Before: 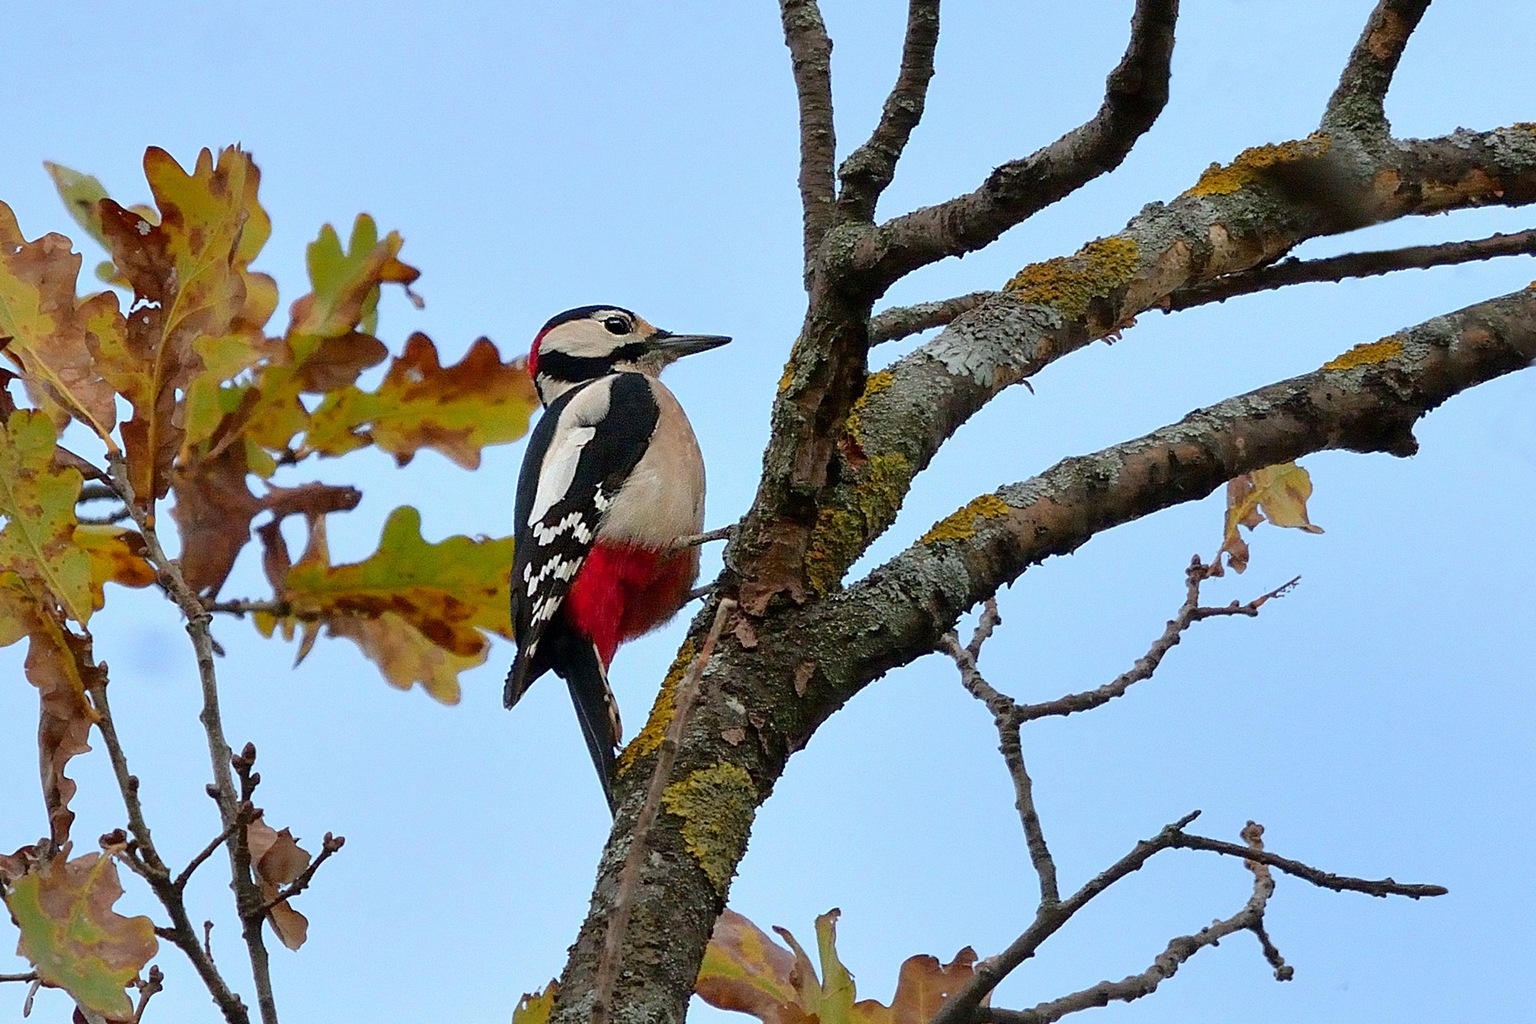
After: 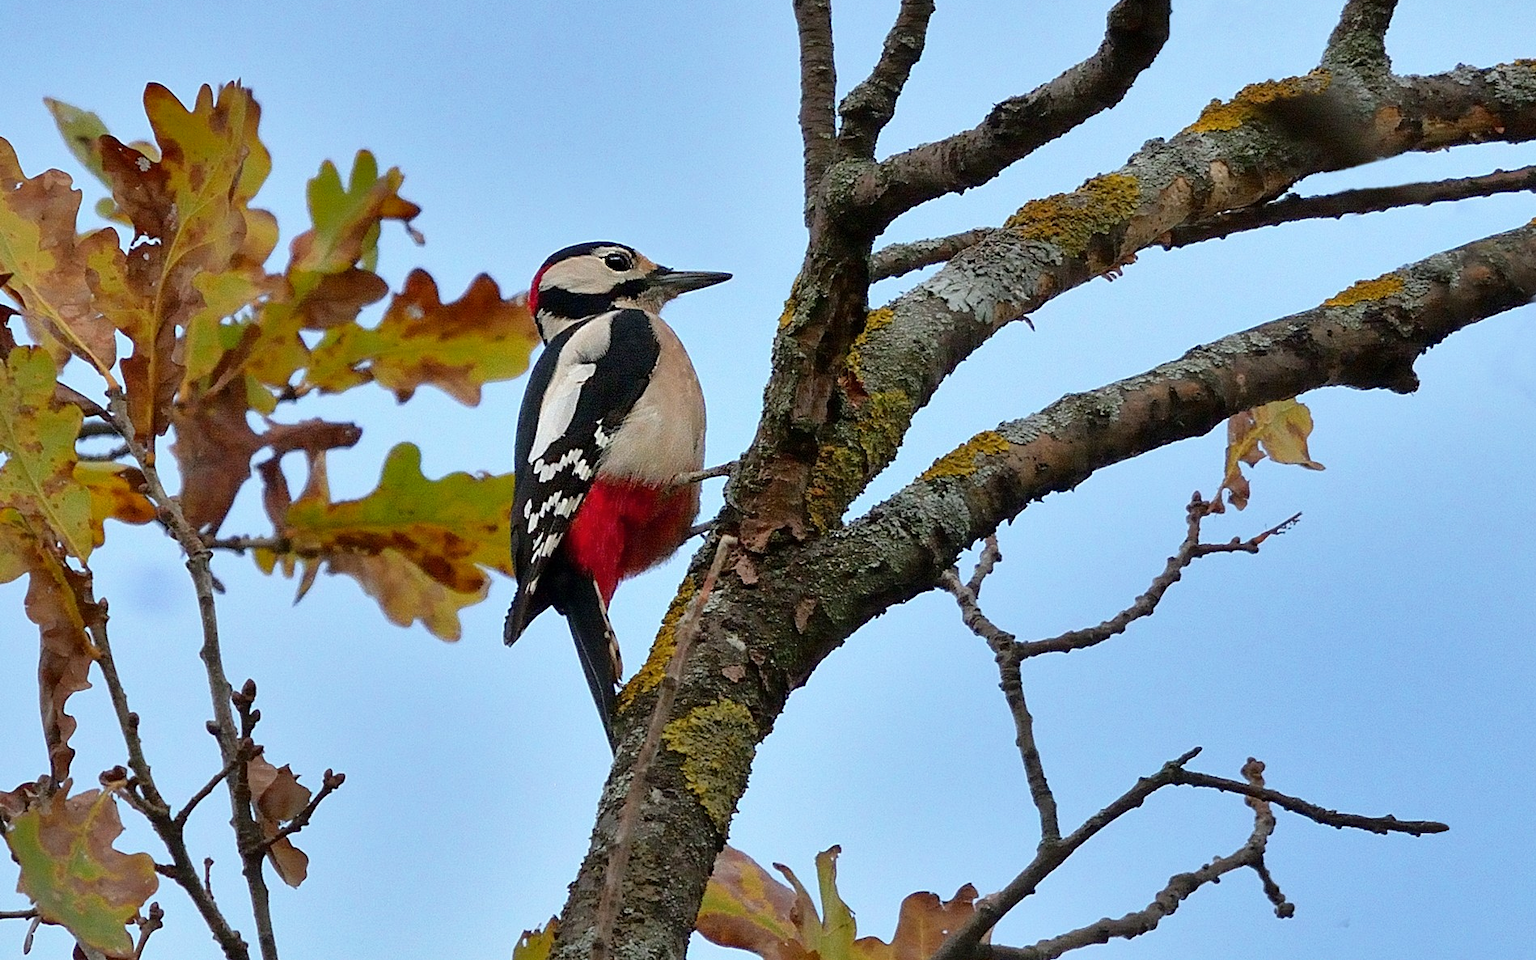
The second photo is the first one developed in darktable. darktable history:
crop and rotate: top 6.25%
shadows and highlights: soften with gaussian
